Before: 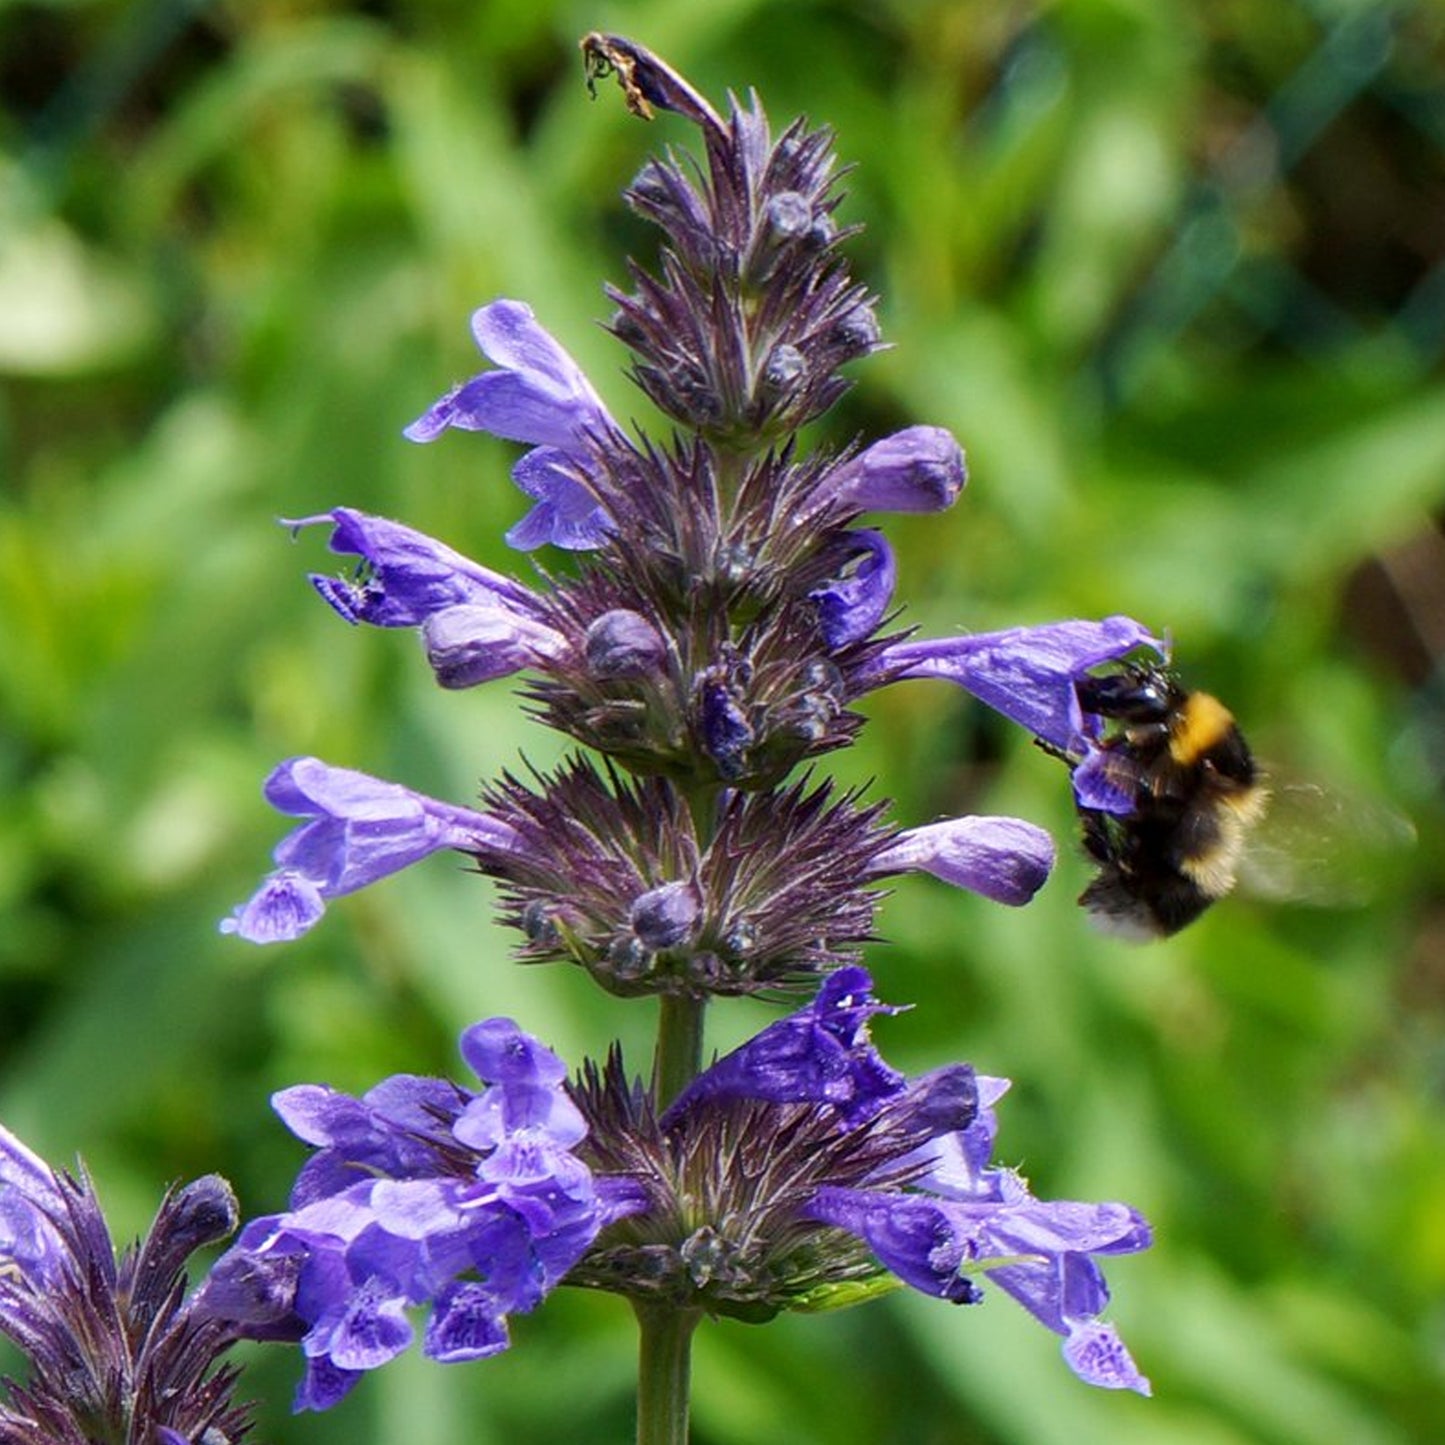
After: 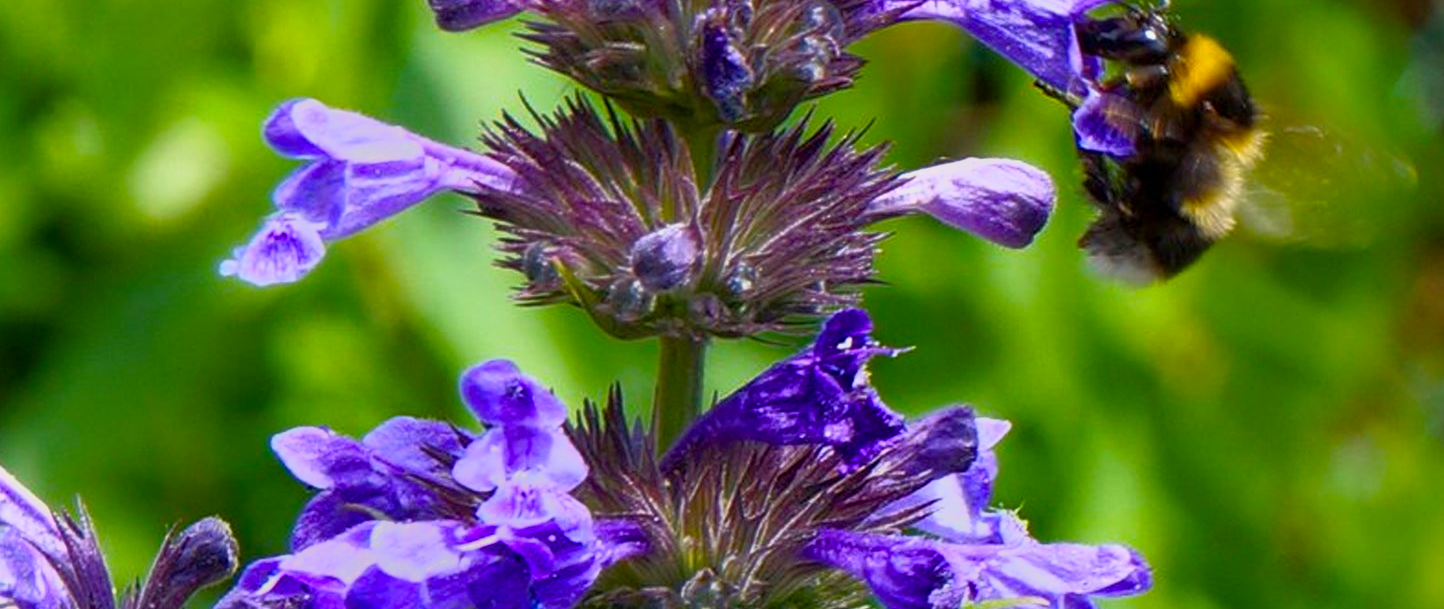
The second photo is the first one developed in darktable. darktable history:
color balance rgb: linear chroma grading › global chroma 15%, perceptual saturation grading › global saturation 30%
crop: top 45.551%, bottom 12.262%
tone equalizer: -7 EV -0.63 EV, -6 EV 1 EV, -5 EV -0.45 EV, -4 EV 0.43 EV, -3 EV 0.41 EV, -2 EV 0.15 EV, -1 EV -0.15 EV, +0 EV -0.39 EV, smoothing diameter 25%, edges refinement/feathering 10, preserve details guided filter
